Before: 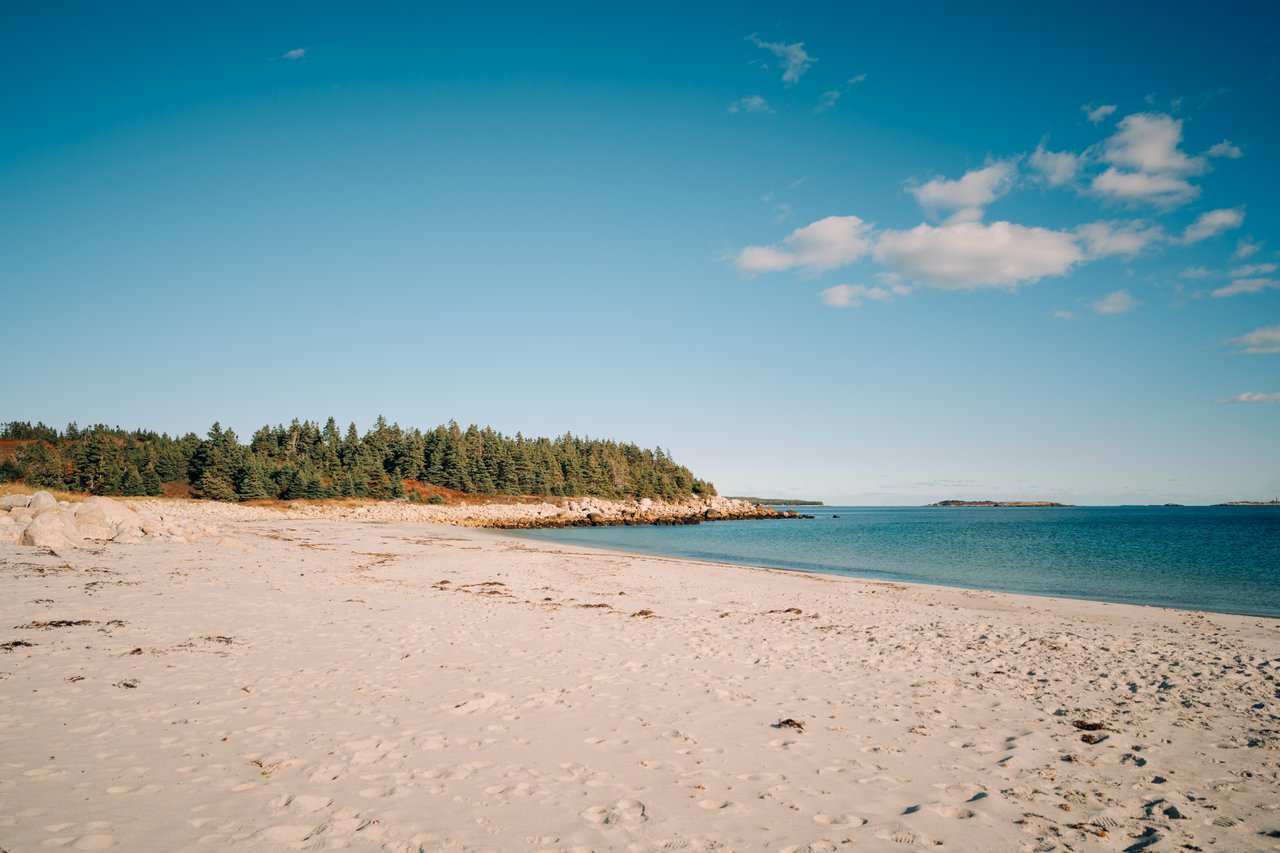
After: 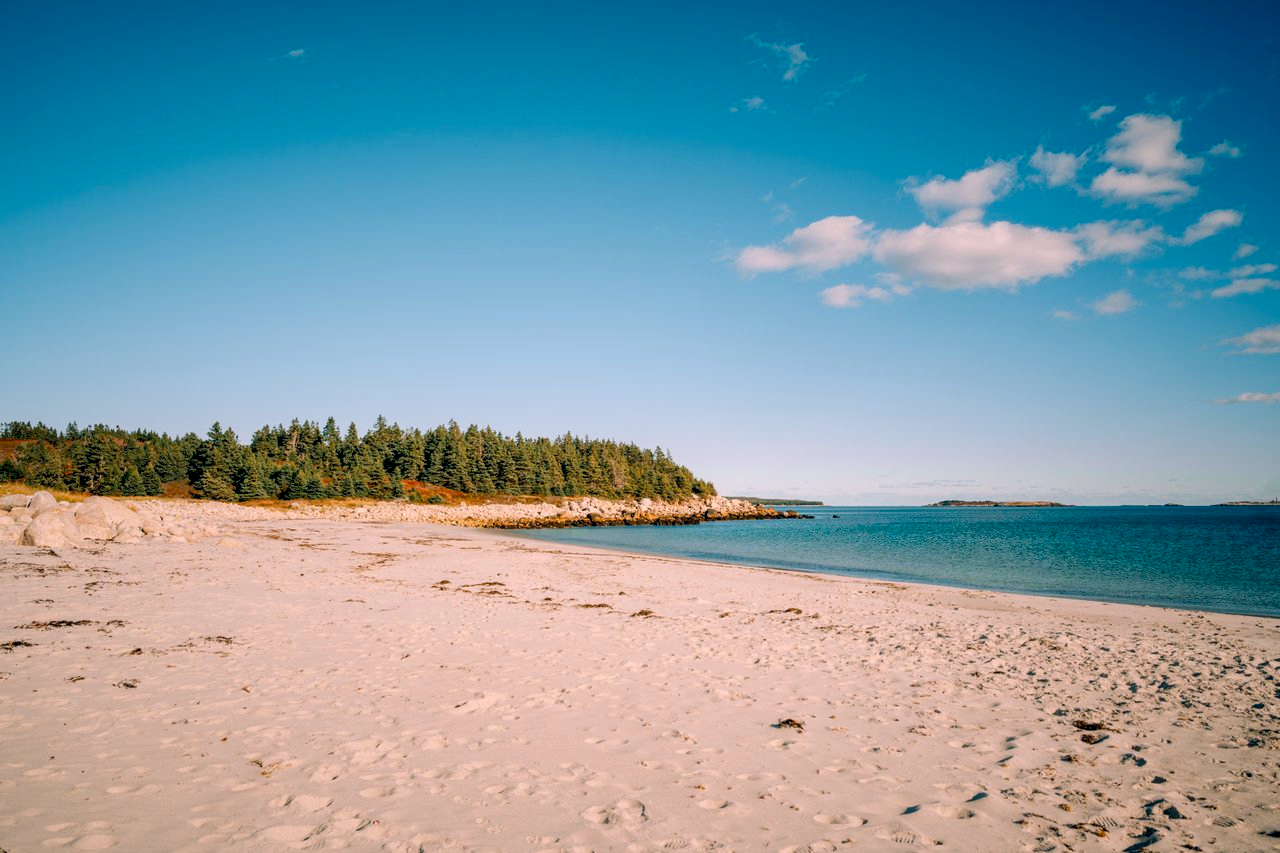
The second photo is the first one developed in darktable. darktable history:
color balance rgb: shadows lift › chroma 2%, shadows lift › hue 217.2°, power › chroma 0.25%, power › hue 60°, highlights gain › chroma 1.5%, highlights gain › hue 309.6°, global offset › luminance -0.5%, perceptual saturation grading › global saturation 15%, global vibrance 20%
local contrast: on, module defaults
